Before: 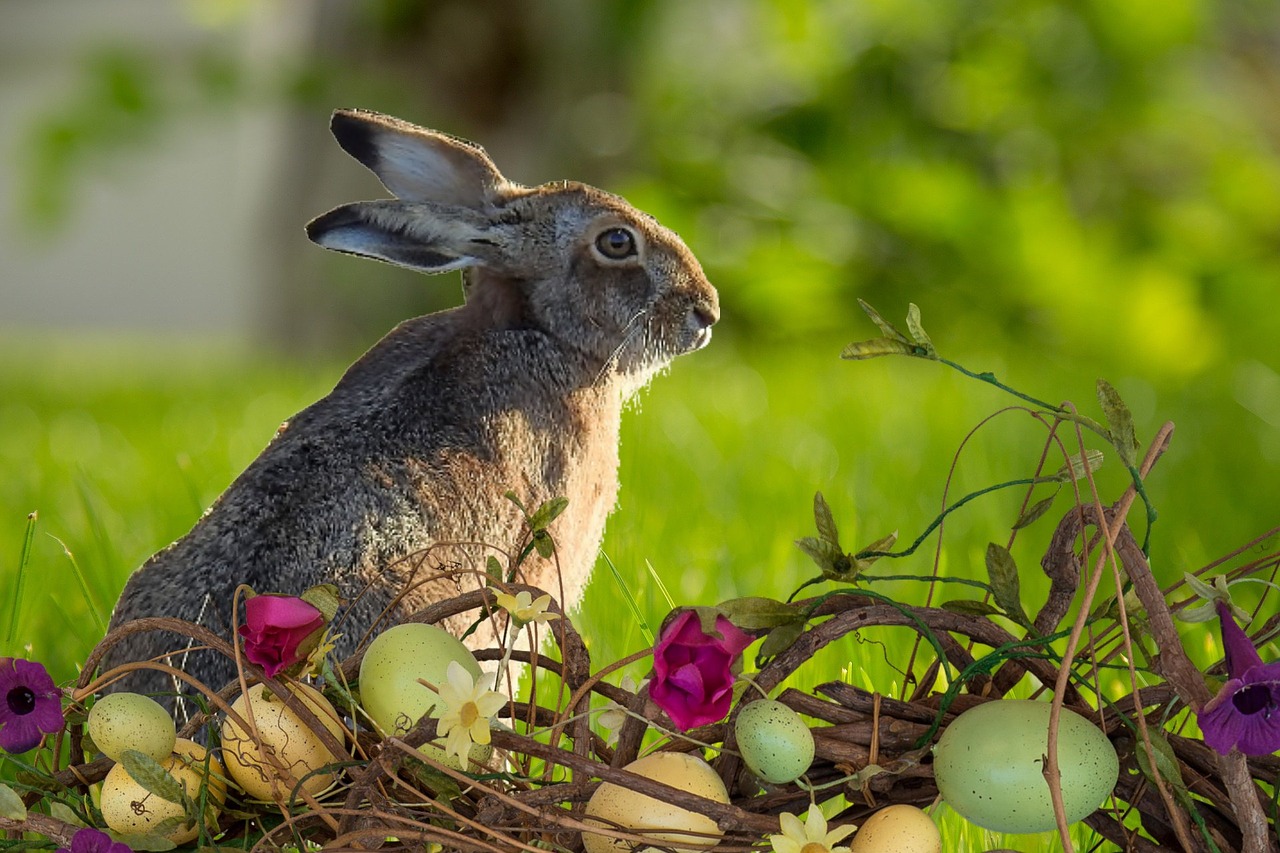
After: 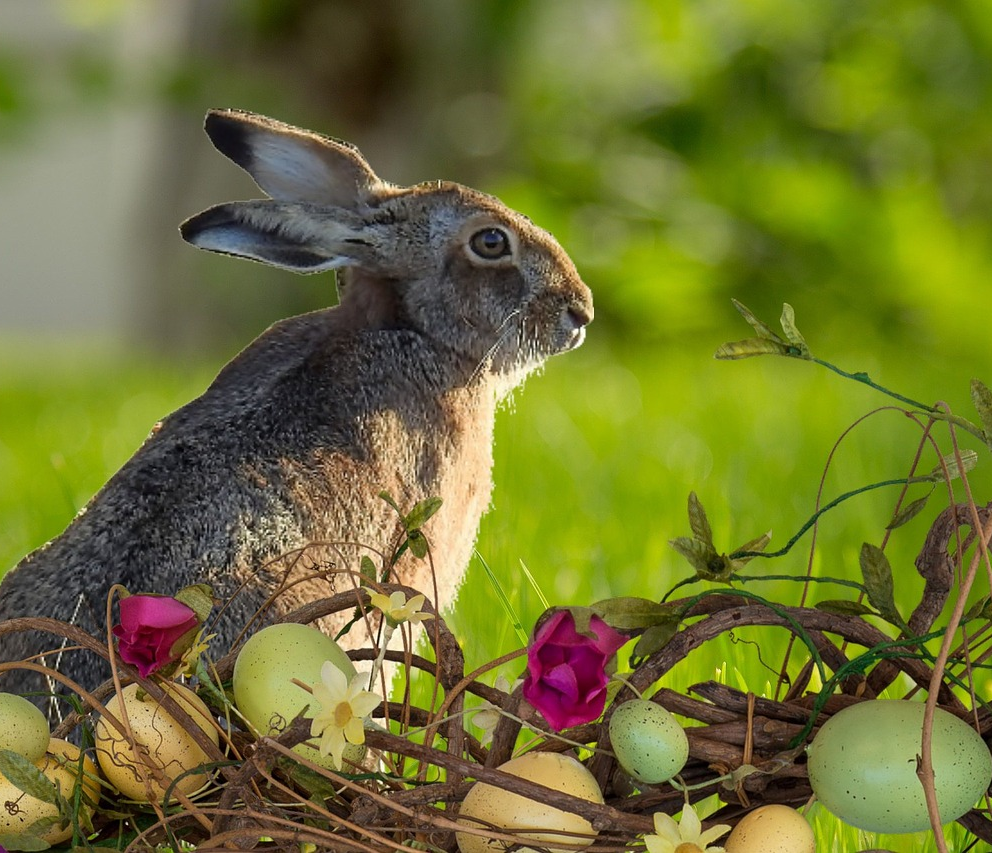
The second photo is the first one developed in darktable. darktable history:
crop: left 9.883%, right 12.613%
